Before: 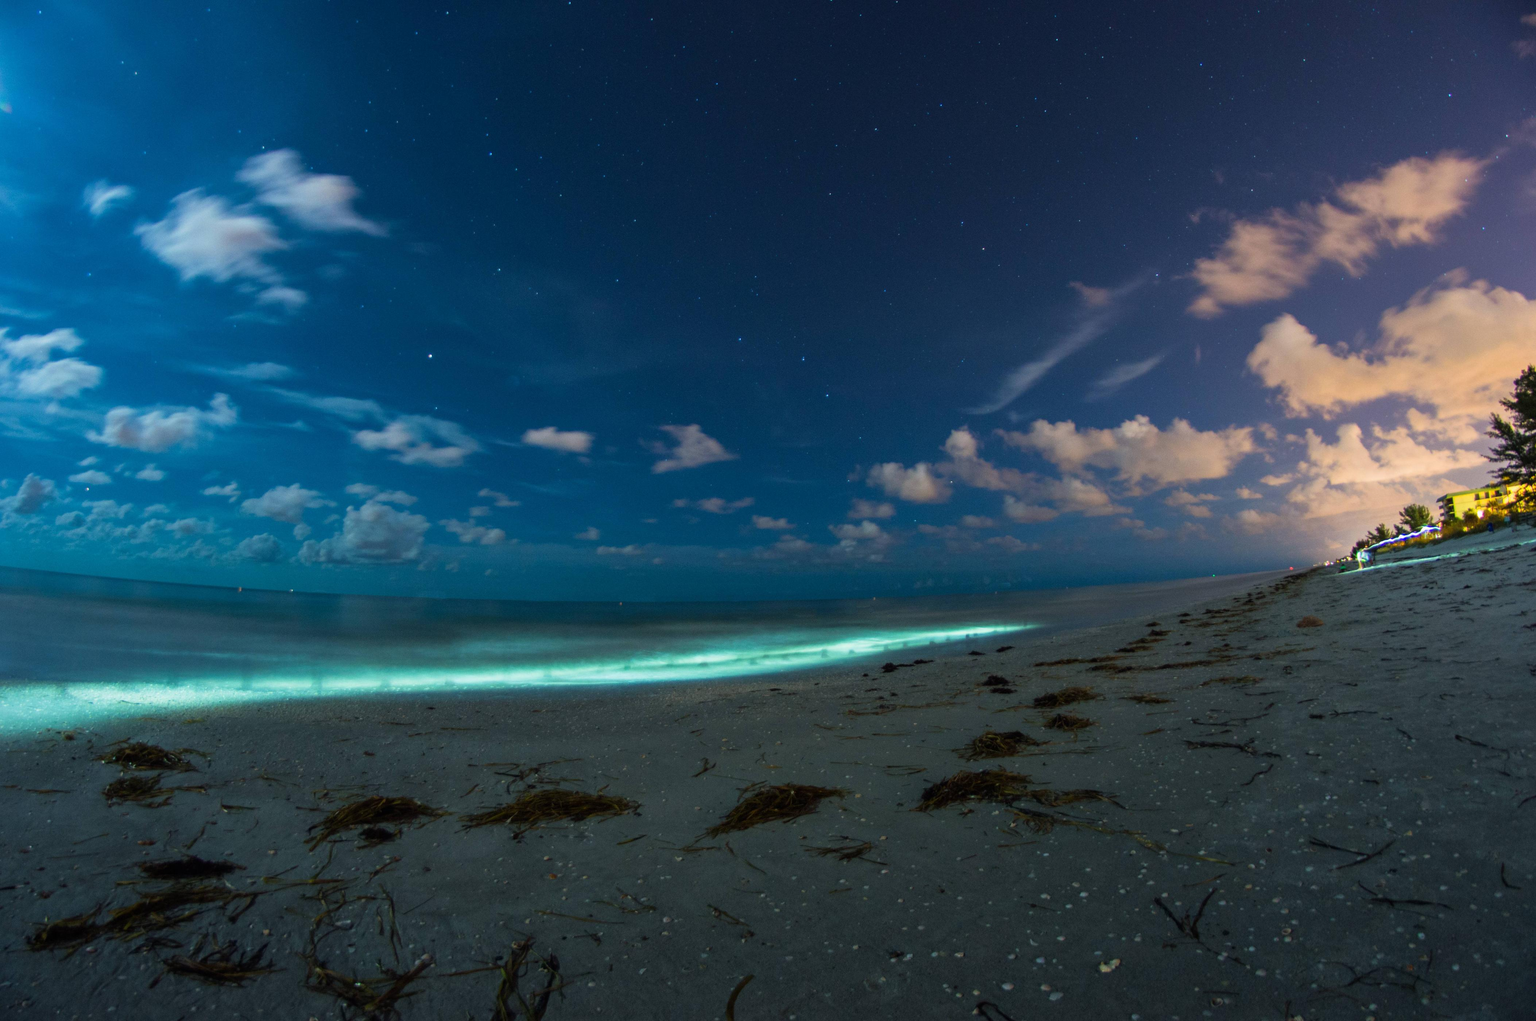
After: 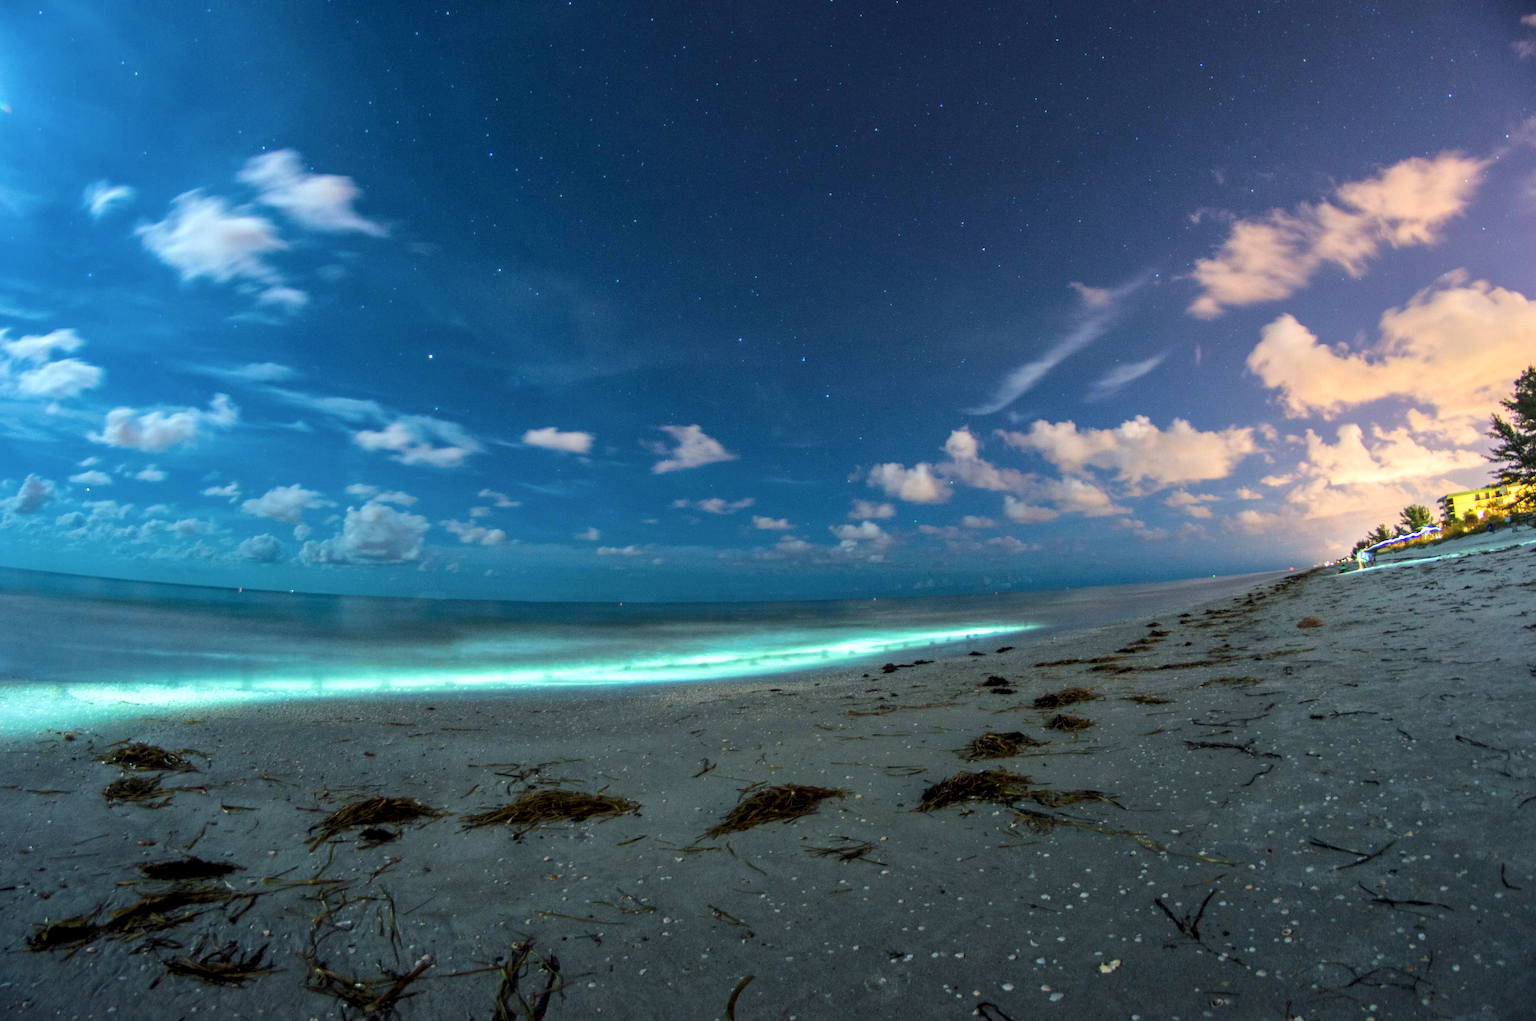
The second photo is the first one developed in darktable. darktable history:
contrast brightness saturation: saturation -0.051
local contrast: detail 130%
tone equalizer: -8 EV 1.01 EV, -7 EV 1.03 EV, -6 EV 0.998 EV, -5 EV 1.03 EV, -4 EV 1.03 EV, -3 EV 0.768 EV, -2 EV 0.494 EV, -1 EV 0.249 EV, edges refinement/feathering 500, mask exposure compensation -1.57 EV, preserve details no
